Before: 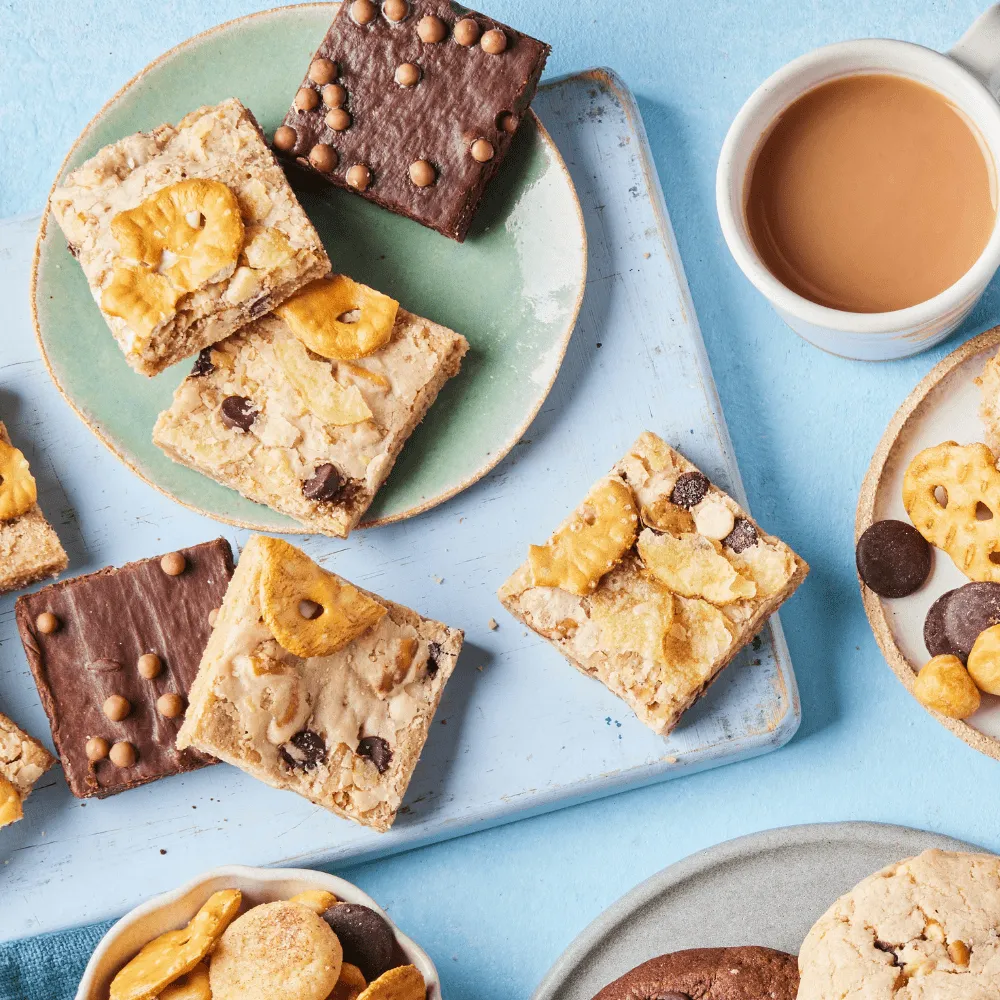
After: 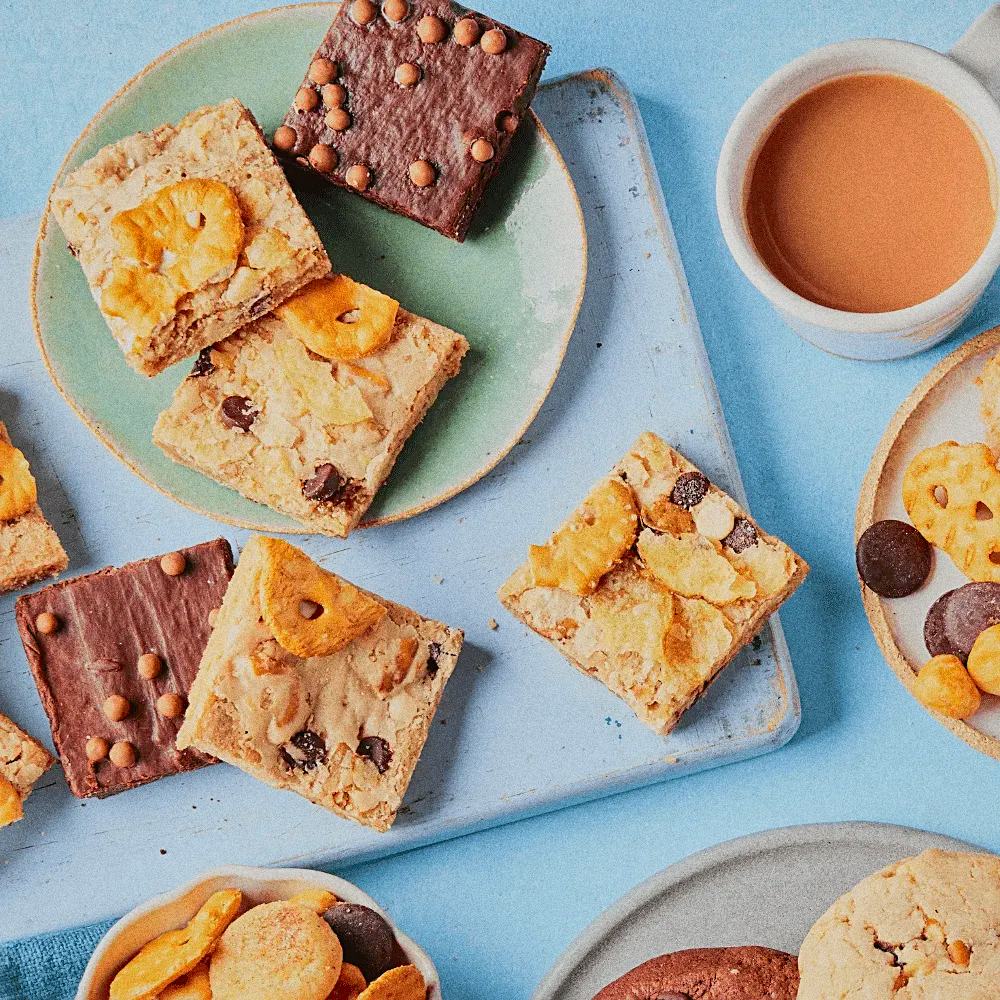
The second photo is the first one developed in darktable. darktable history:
tone curve: curves: ch0 [(0, 0.008) (0.046, 0.032) (0.151, 0.108) (0.367, 0.379) (0.496, 0.526) (0.771, 0.786) (0.857, 0.85) (1, 0.965)]; ch1 [(0, 0) (0.248, 0.252) (0.388, 0.383) (0.482, 0.478) (0.499, 0.499) (0.518, 0.518) (0.544, 0.552) (0.585, 0.617) (0.683, 0.735) (0.823, 0.894) (1, 1)]; ch2 [(0, 0) (0.302, 0.284) (0.427, 0.417) (0.473, 0.47) (0.503, 0.503) (0.523, 0.518) (0.55, 0.563) (0.624, 0.643) (0.753, 0.764) (1, 1)], color space Lab, independent channels, preserve colors none
shadows and highlights: on, module defaults
filmic rgb: black relative exposure -11.35 EV, white relative exposure 3.22 EV, hardness 6.76, color science v6 (2022)
grain: coarseness 0.09 ISO, strength 40%
sharpen: on, module defaults
